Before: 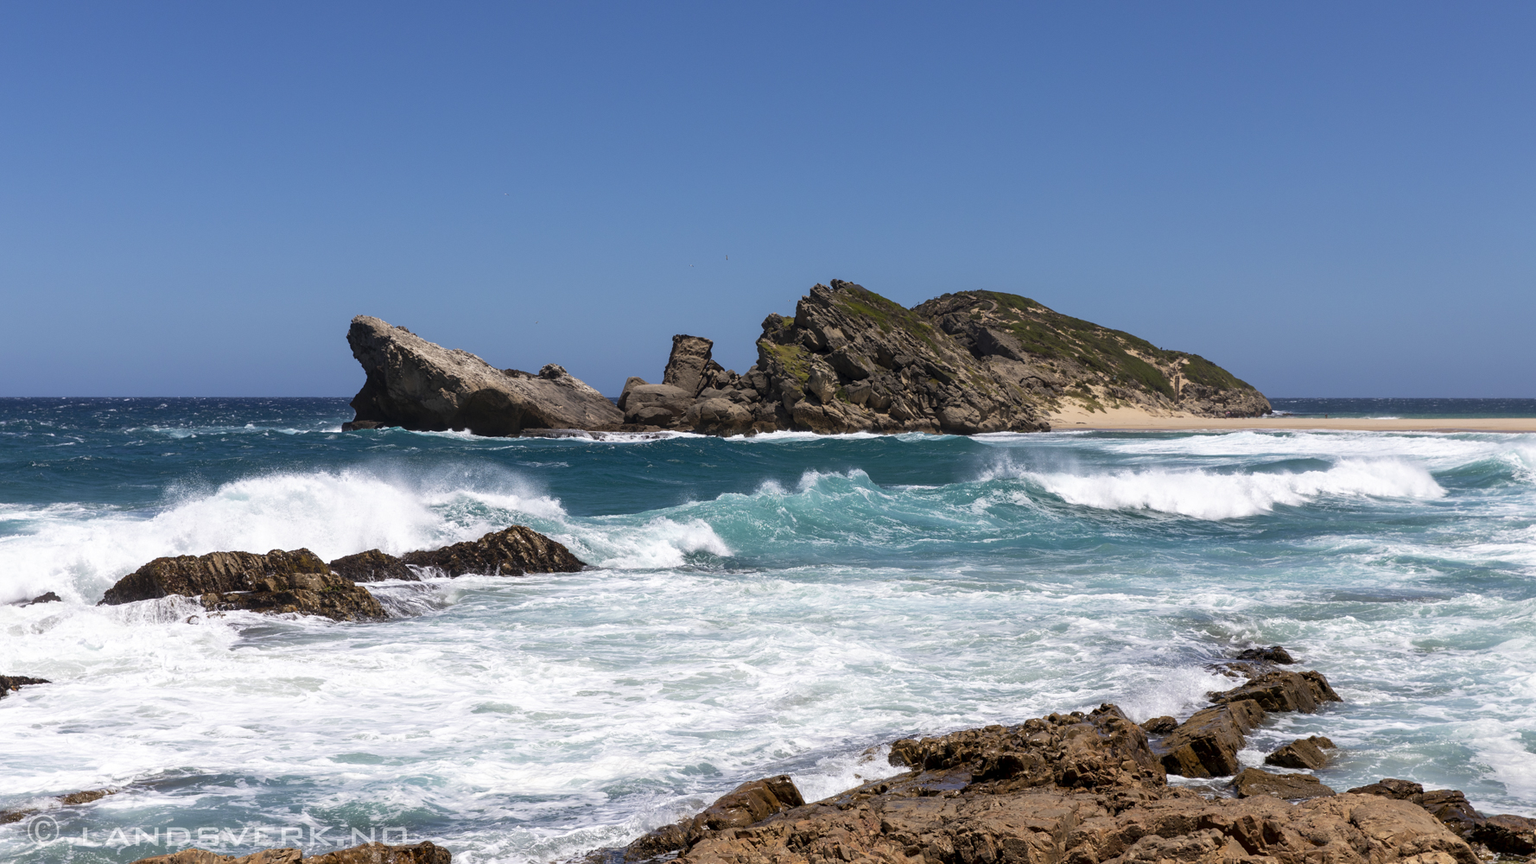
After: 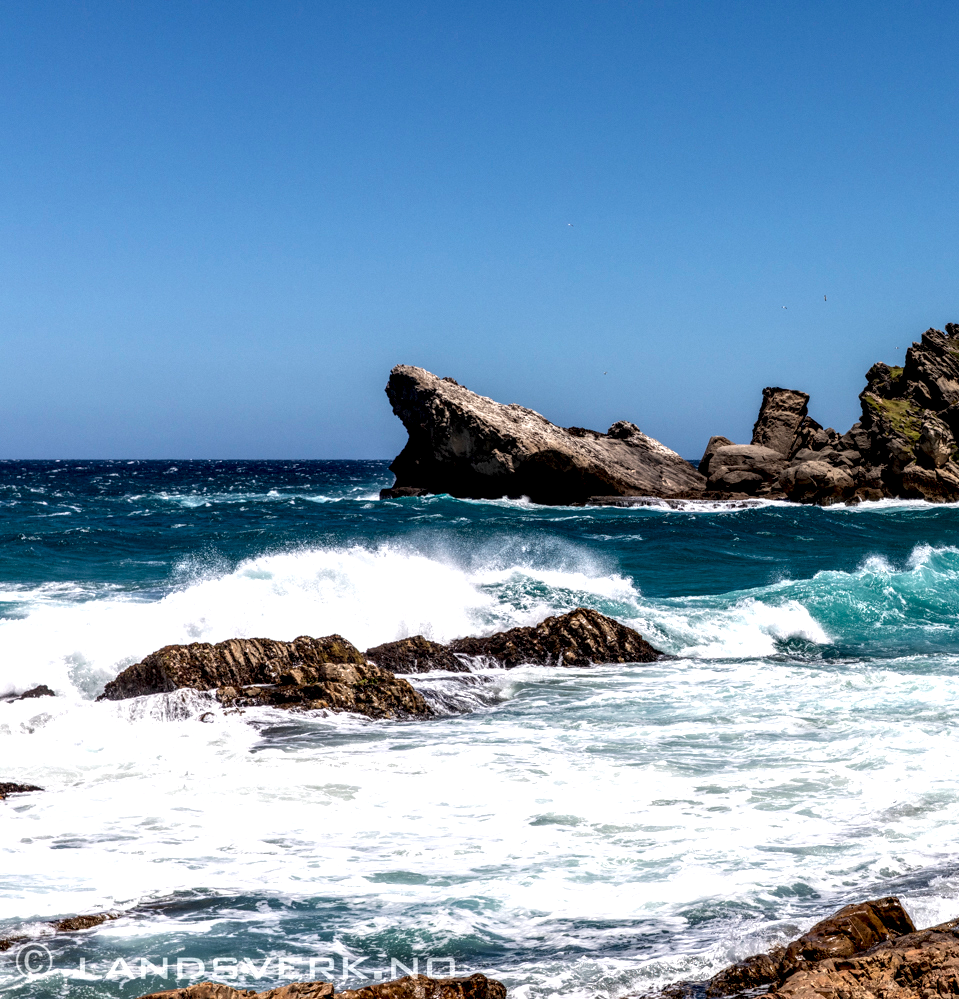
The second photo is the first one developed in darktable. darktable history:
local contrast: highlights 20%, detail 195%
exposure: black level correction 0.005, exposure 0.283 EV, compensate highlight preservation false
crop: left 0.919%, right 45.141%, bottom 0.083%
